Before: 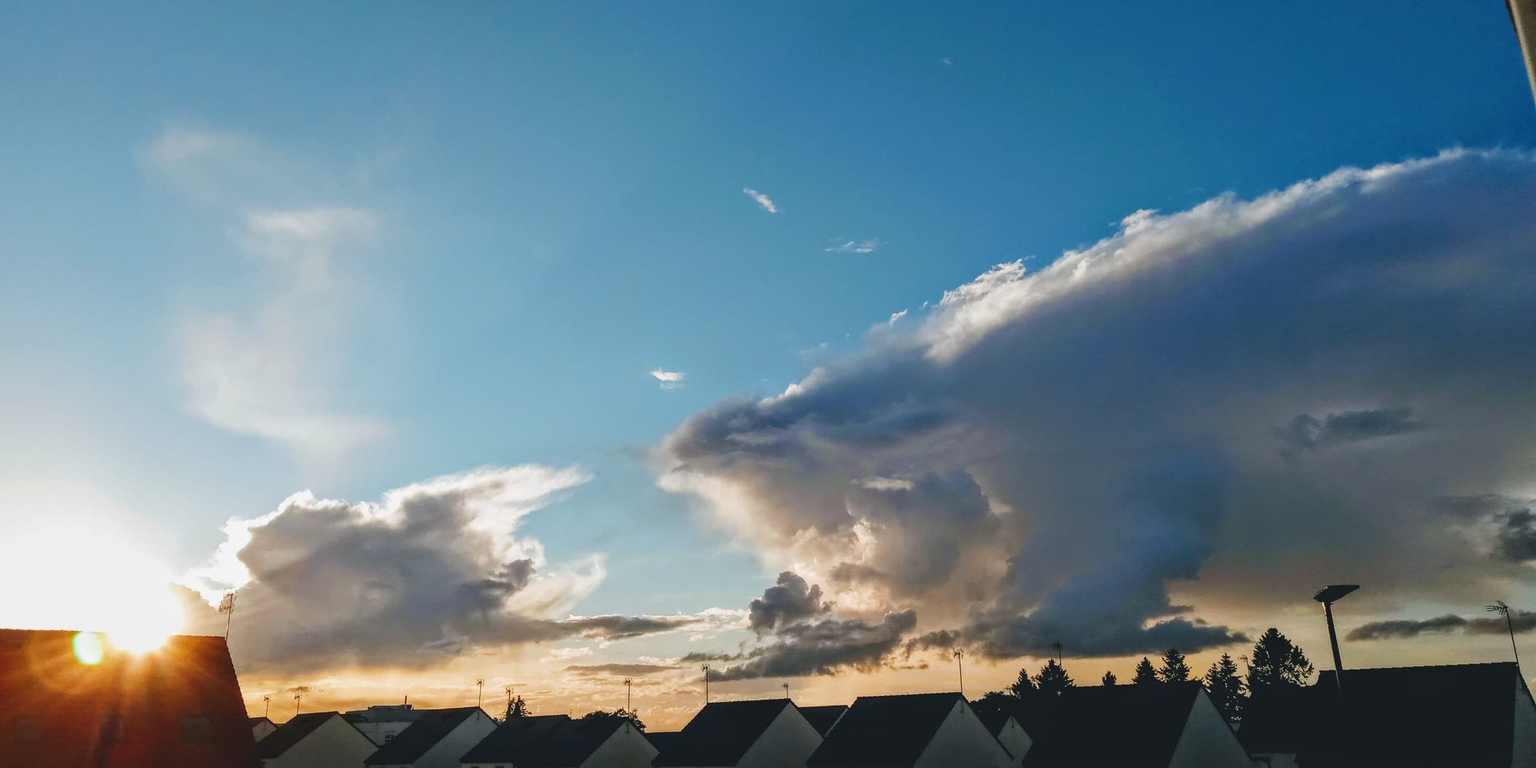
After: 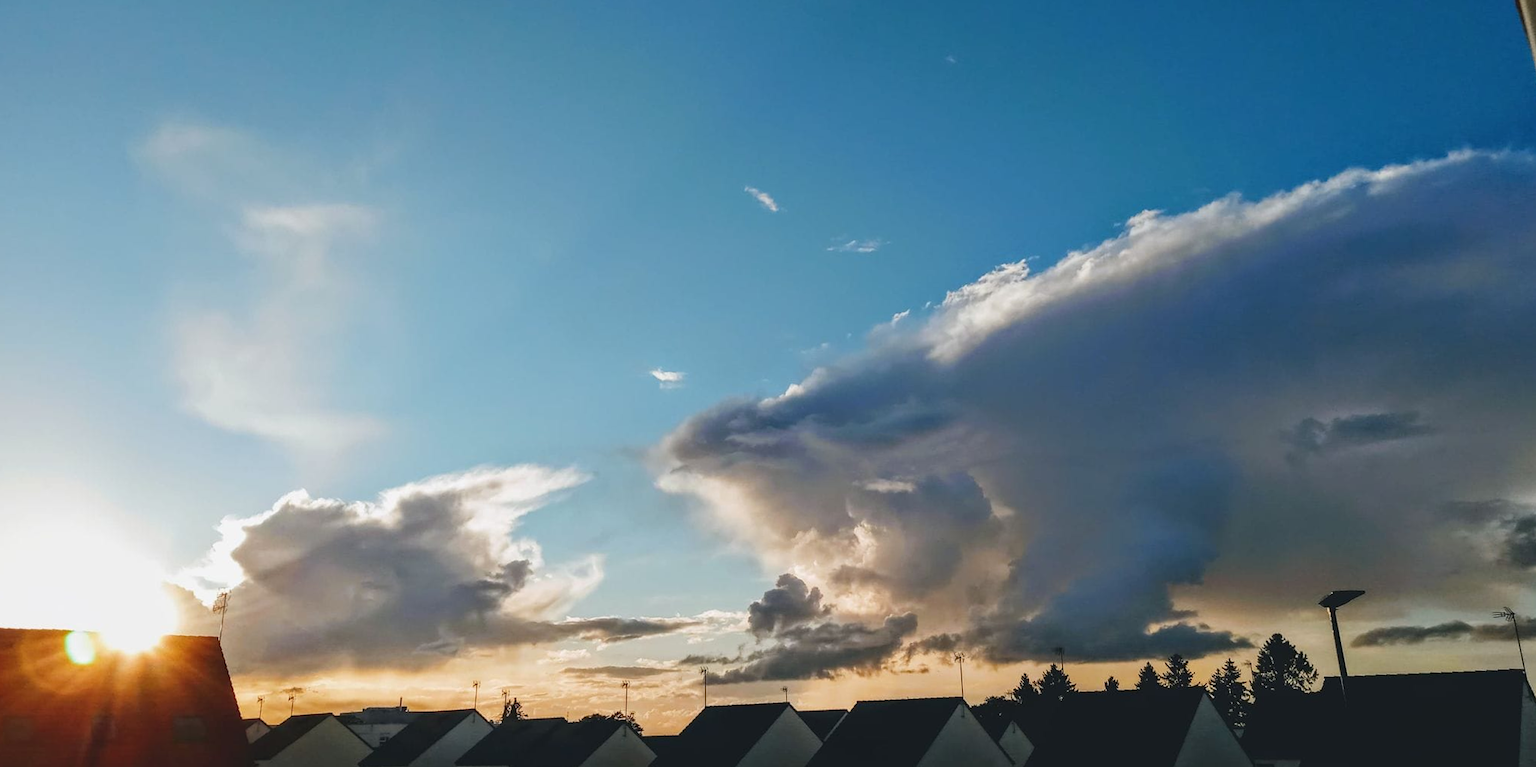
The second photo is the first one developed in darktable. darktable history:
crop and rotate: angle -0.293°
